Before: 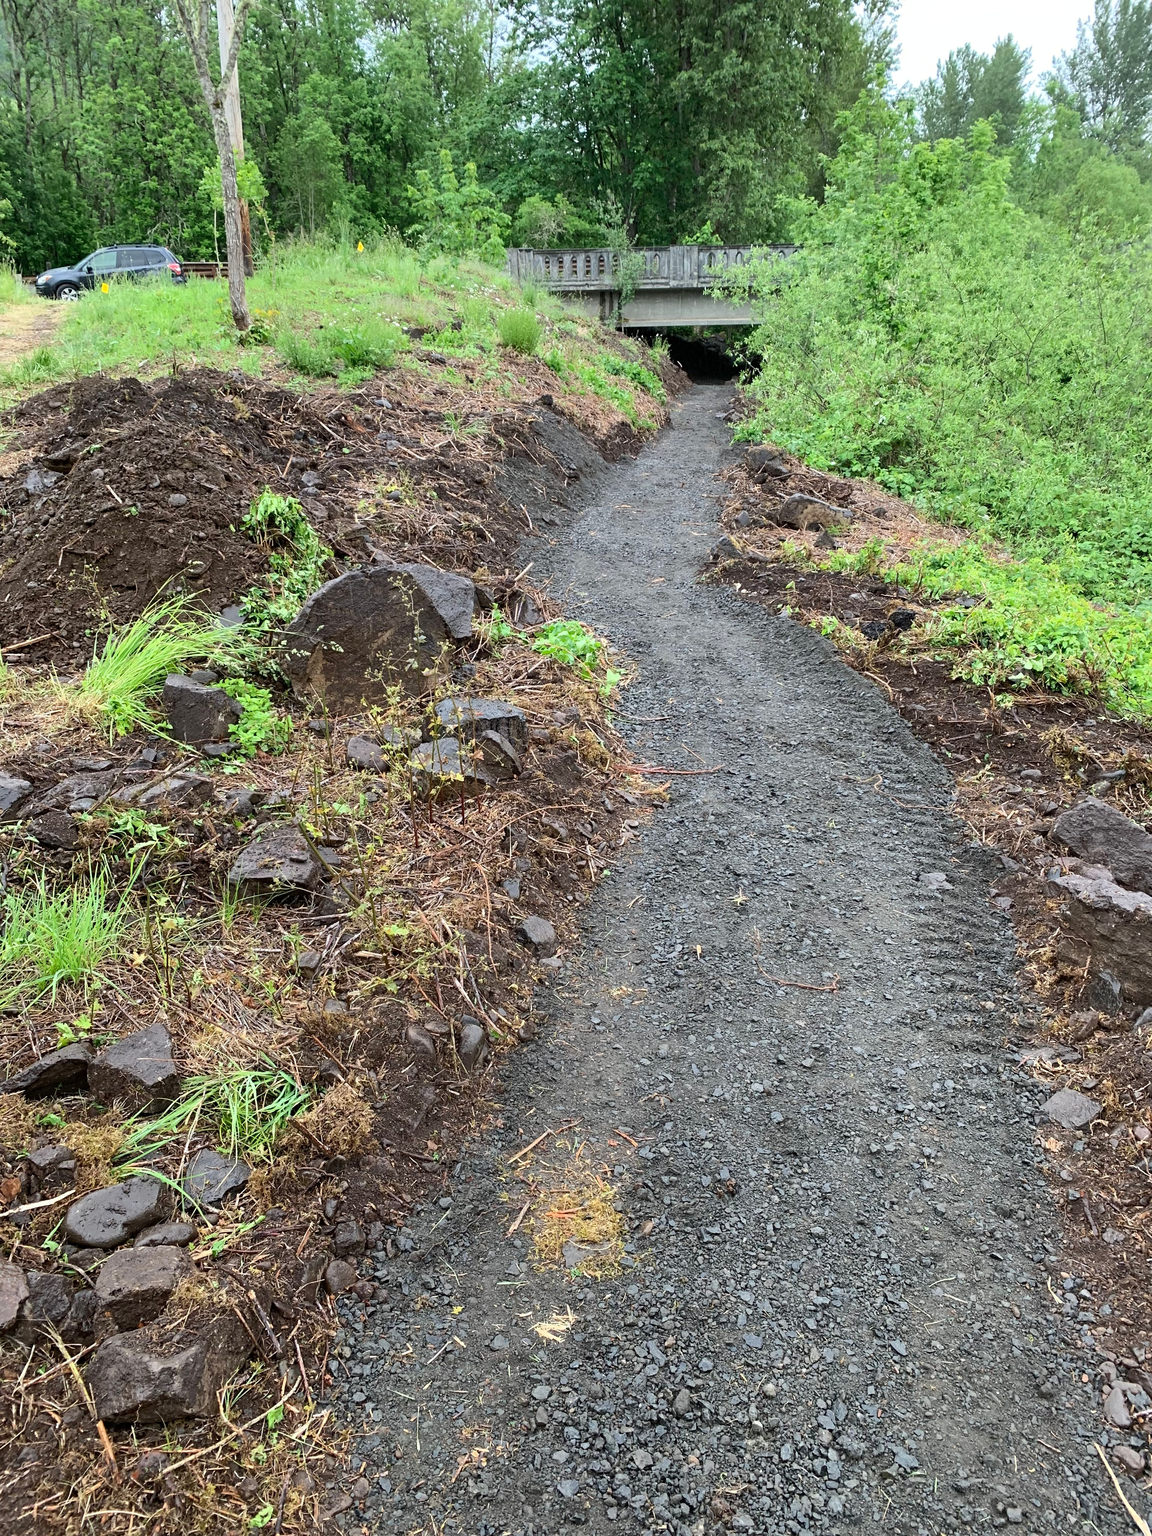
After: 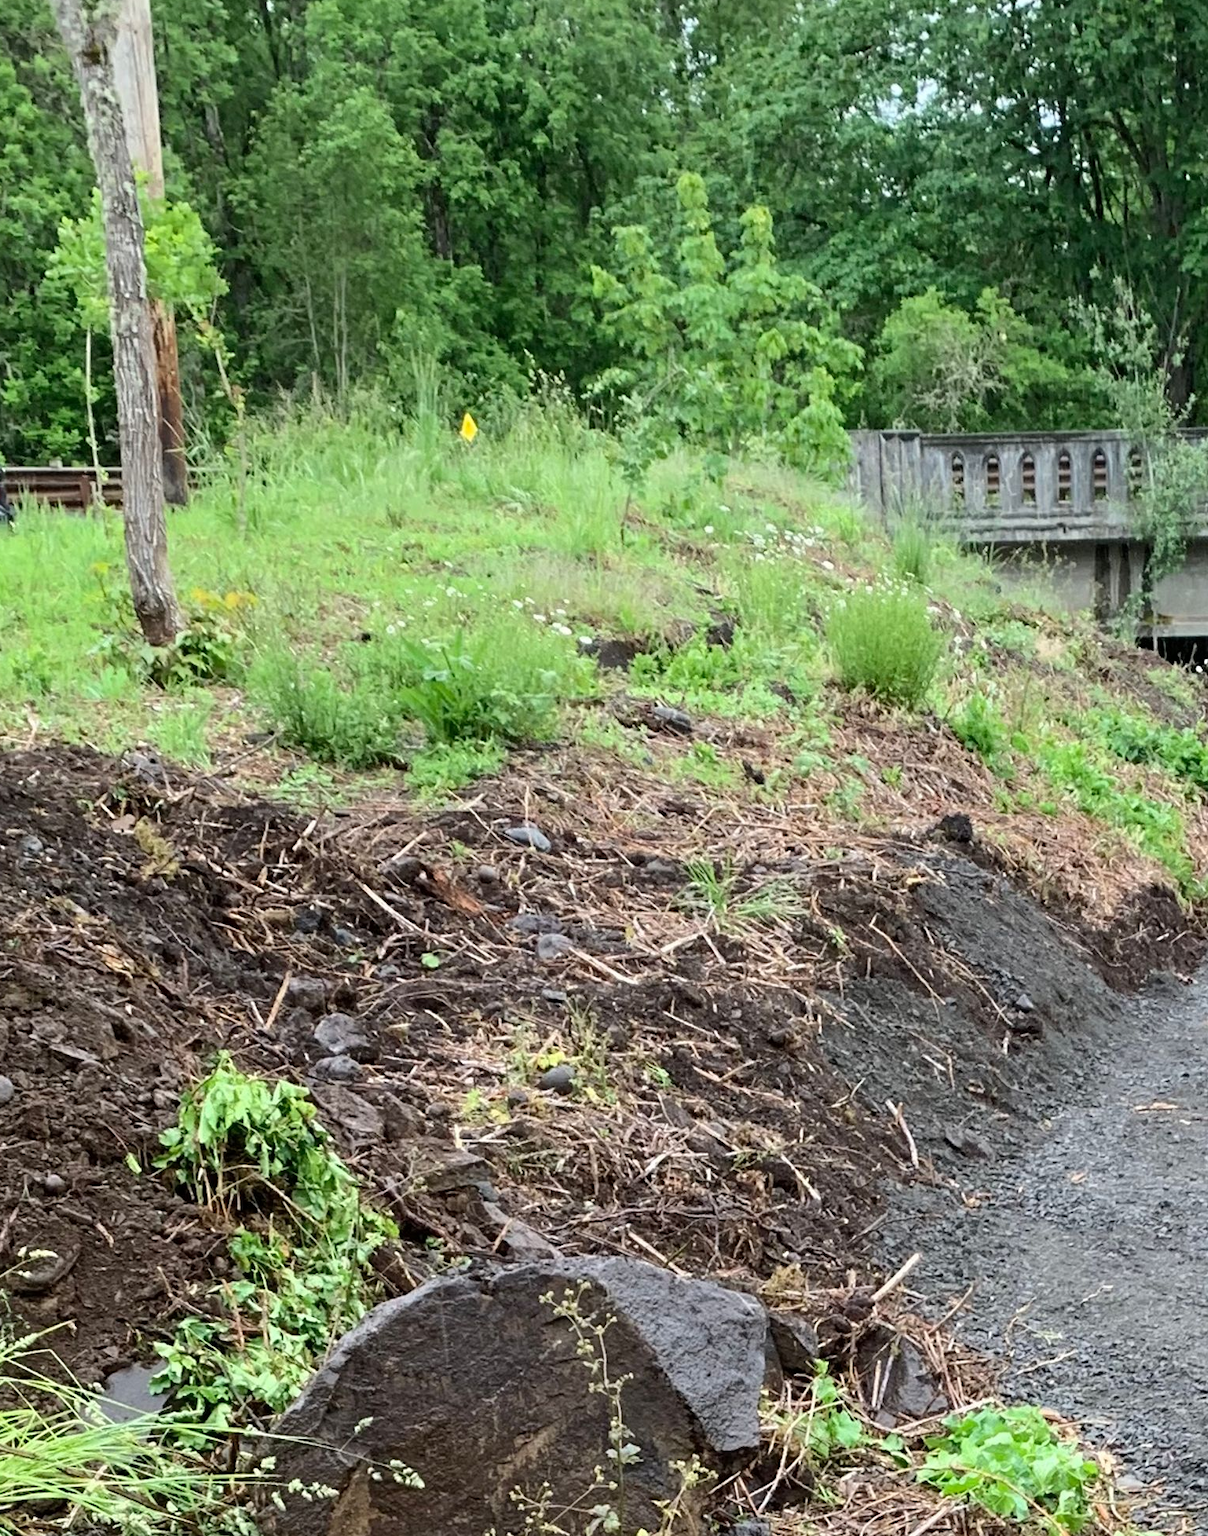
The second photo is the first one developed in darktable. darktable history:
crop: left 15.773%, top 5.462%, right 44.126%, bottom 56.323%
